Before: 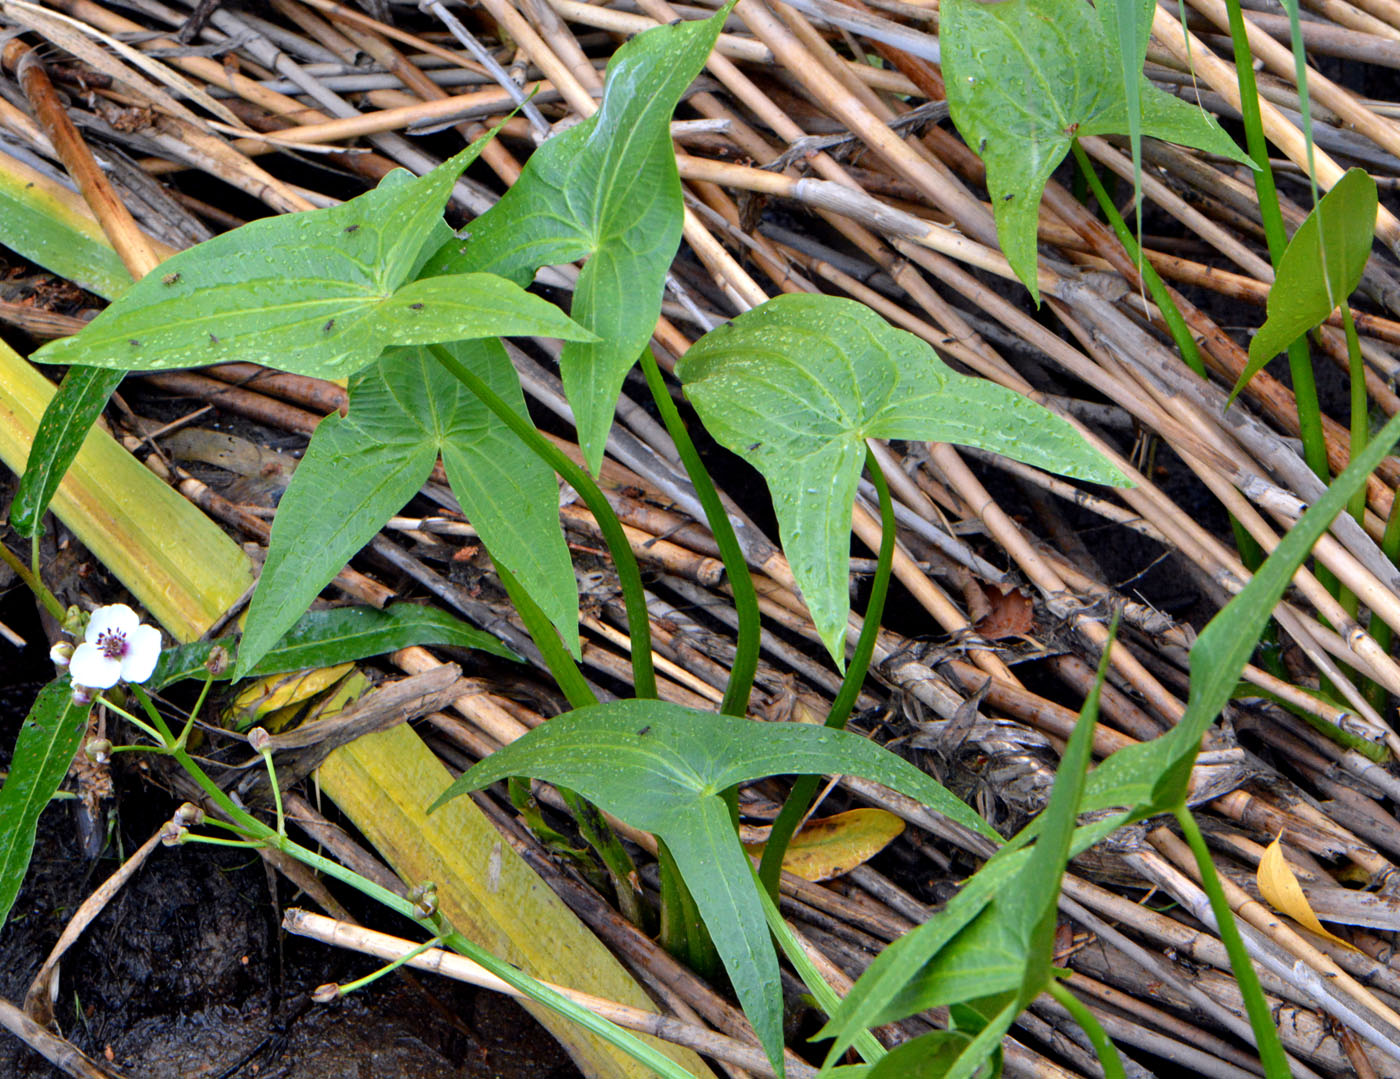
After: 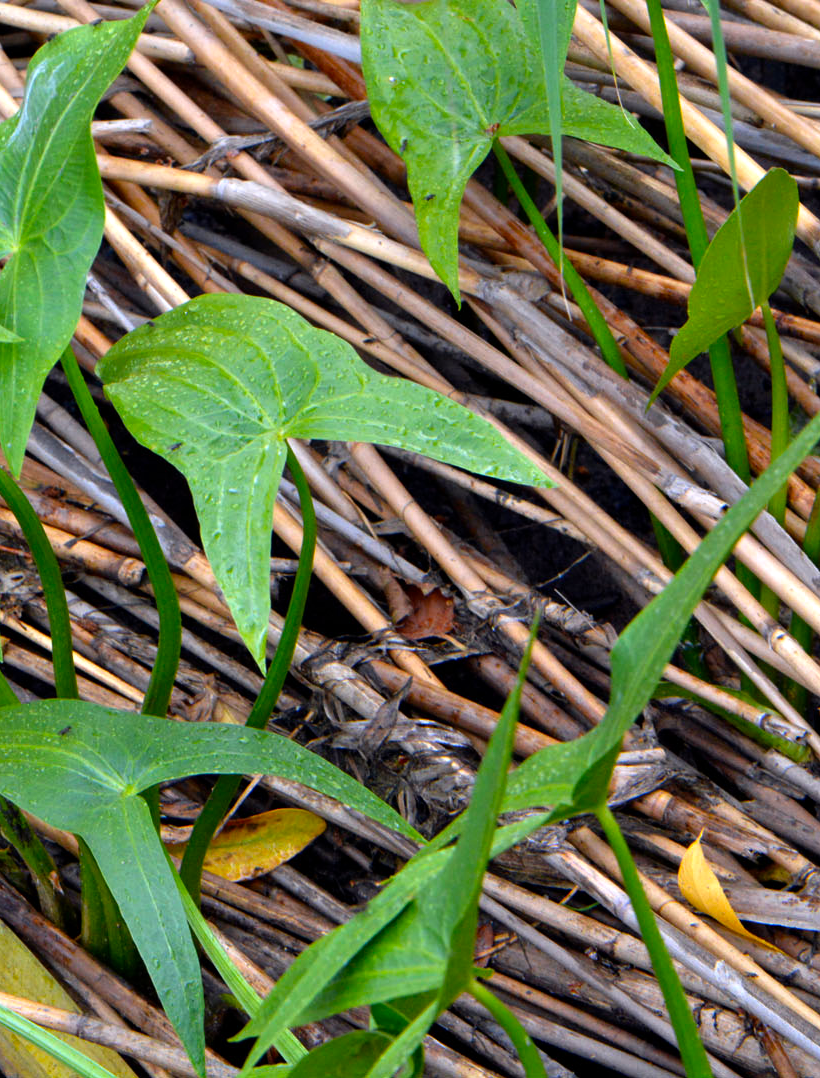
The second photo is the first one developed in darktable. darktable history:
color balance: contrast 6.48%, output saturation 113.3%
base curve: curves: ch0 [(0, 0) (0.303, 0.277) (1, 1)]
crop: left 41.402%
